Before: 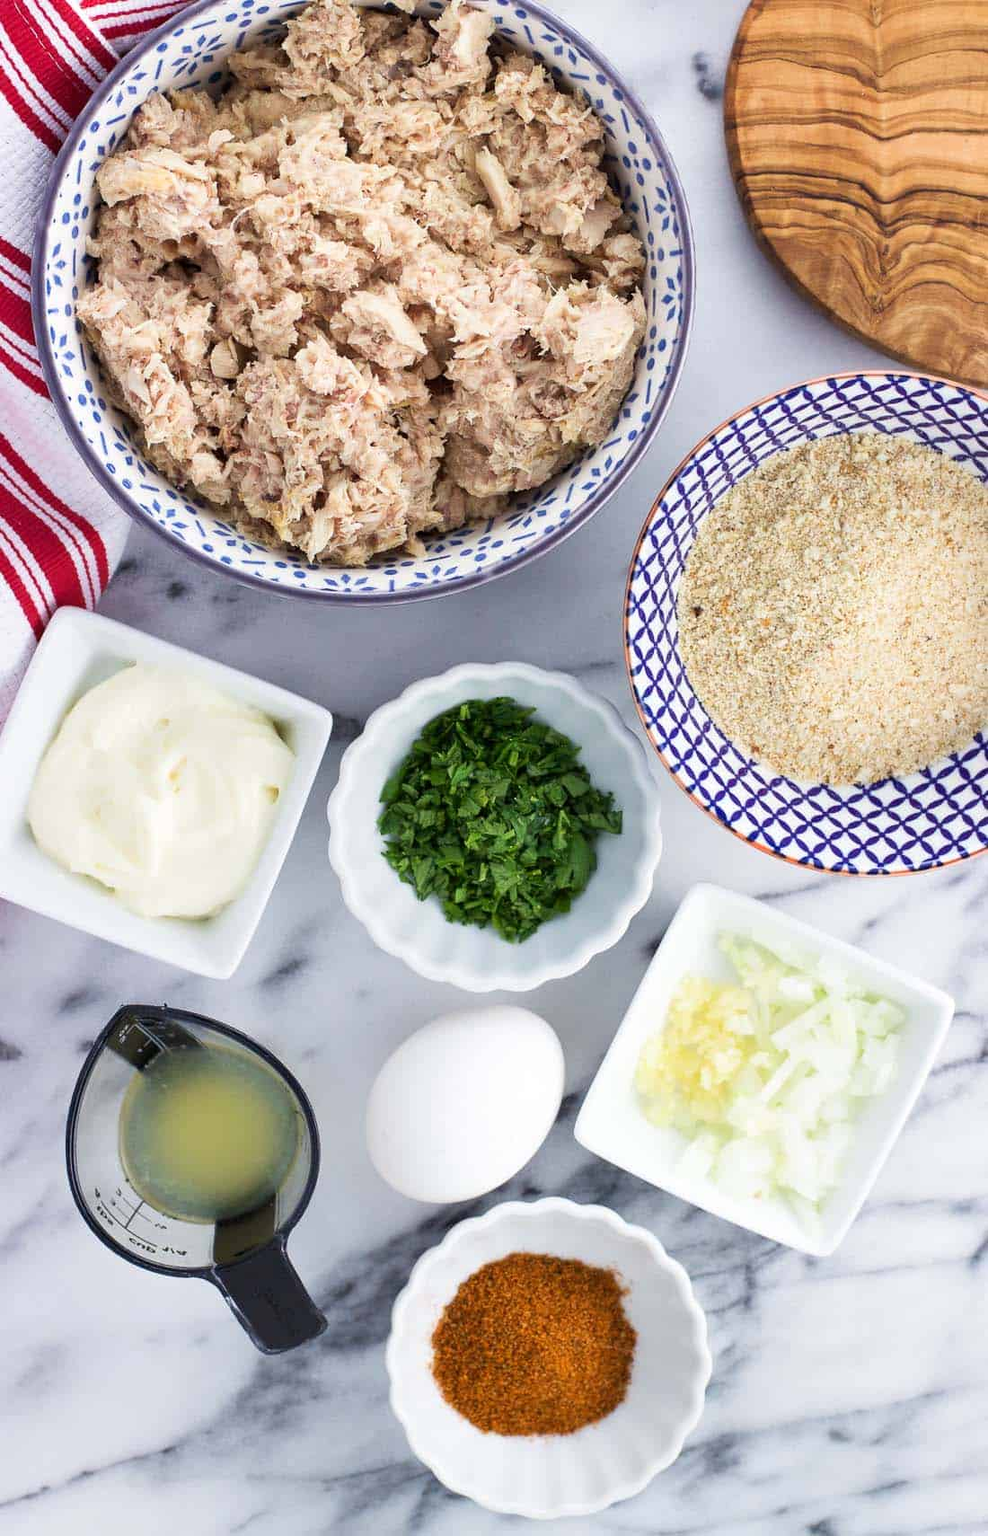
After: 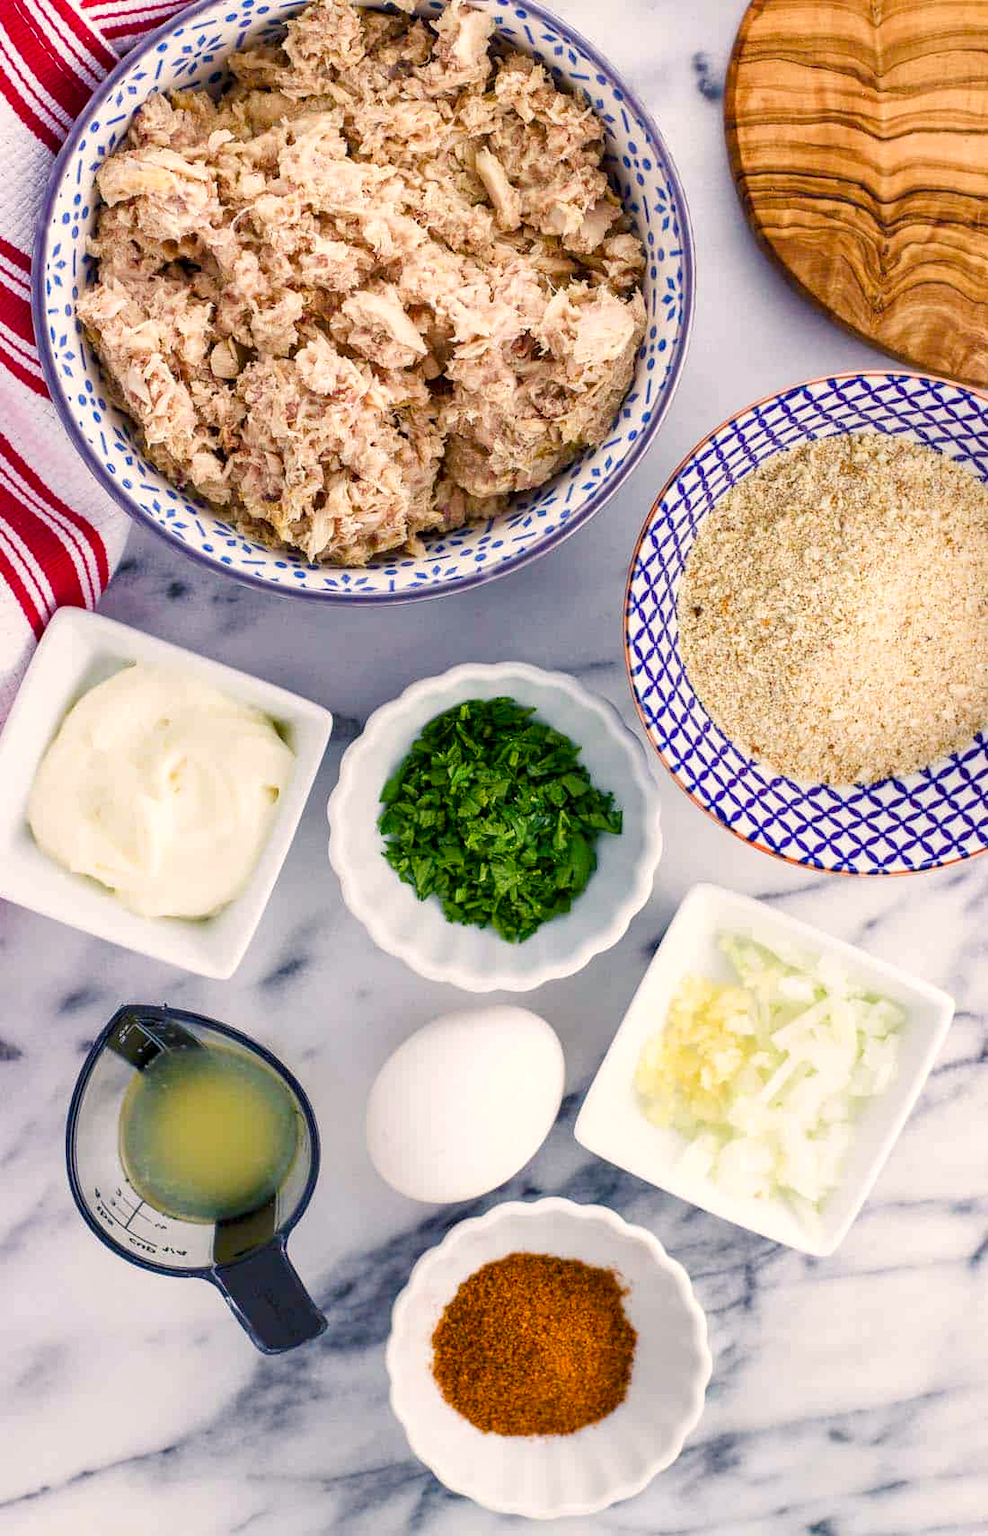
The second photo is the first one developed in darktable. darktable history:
local contrast: on, module defaults
color balance rgb: shadows lift › chroma 2.044%, shadows lift › hue 247.21°, highlights gain › chroma 3.089%, highlights gain › hue 60.12°, perceptual saturation grading › global saturation 20%, perceptual saturation grading › highlights -25.571%, perceptual saturation grading › shadows 50.145%, global vibrance 20%
